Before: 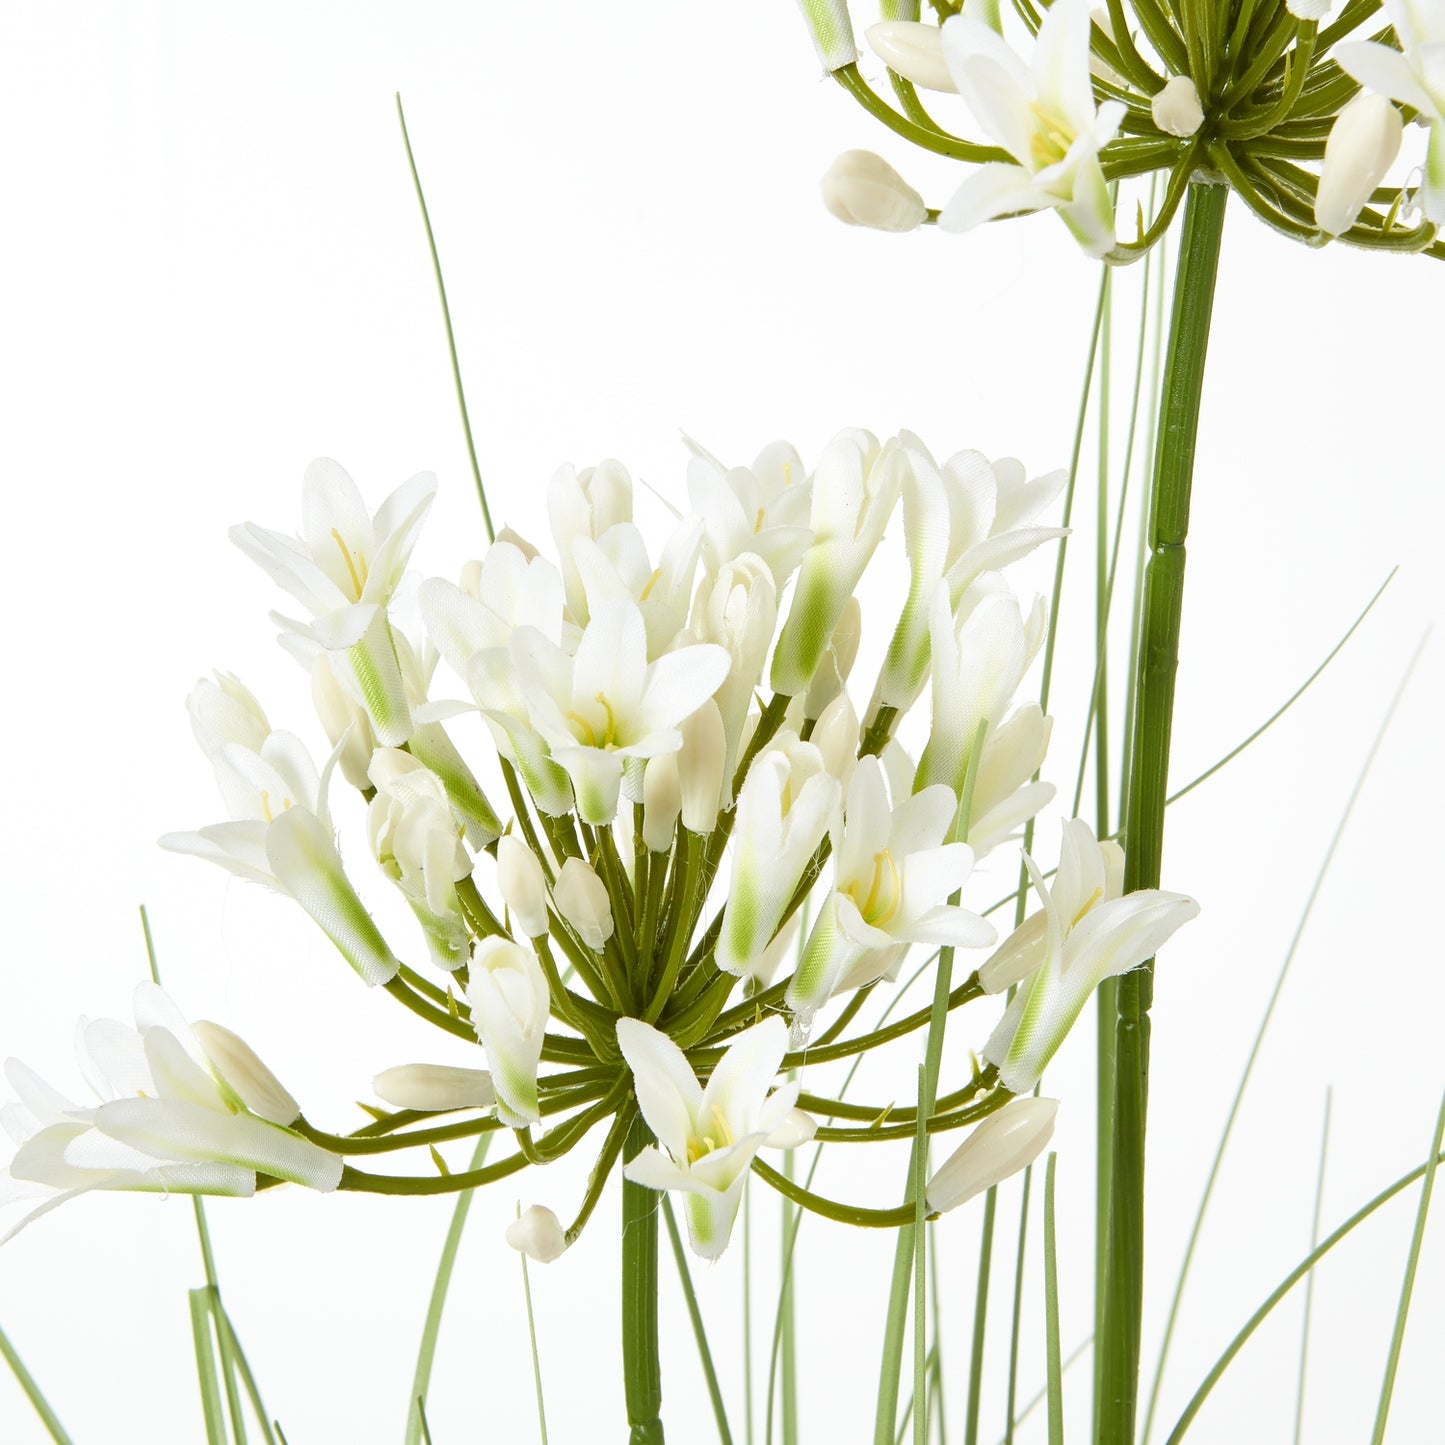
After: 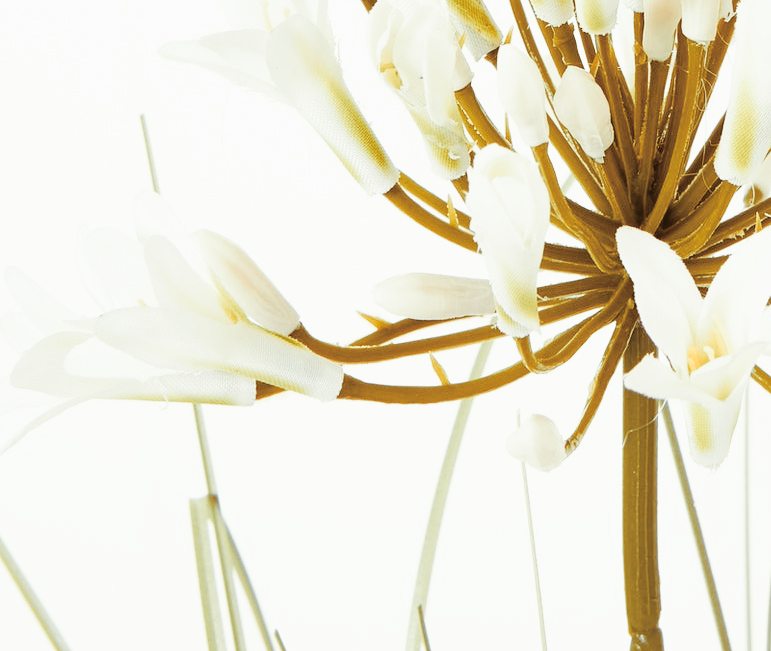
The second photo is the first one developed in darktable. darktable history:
split-toning: on, module defaults
white balance: red 0.983, blue 1.036
crop and rotate: top 54.778%, right 46.61%, bottom 0.159%
base curve: curves: ch0 [(0, 0) (0.028, 0.03) (0.121, 0.232) (0.46, 0.748) (0.859, 0.968) (1, 1)], preserve colors none
color zones: curves: ch1 [(0.29, 0.492) (0.373, 0.185) (0.509, 0.481)]; ch2 [(0.25, 0.462) (0.749, 0.457)], mix 40.67%
color balance rgb: shadows lift › chroma 1%, shadows lift › hue 113°, highlights gain › chroma 0.2%, highlights gain › hue 333°, perceptual saturation grading › global saturation 20%, perceptual saturation grading › highlights -50%, perceptual saturation grading › shadows 25%, contrast -10%
